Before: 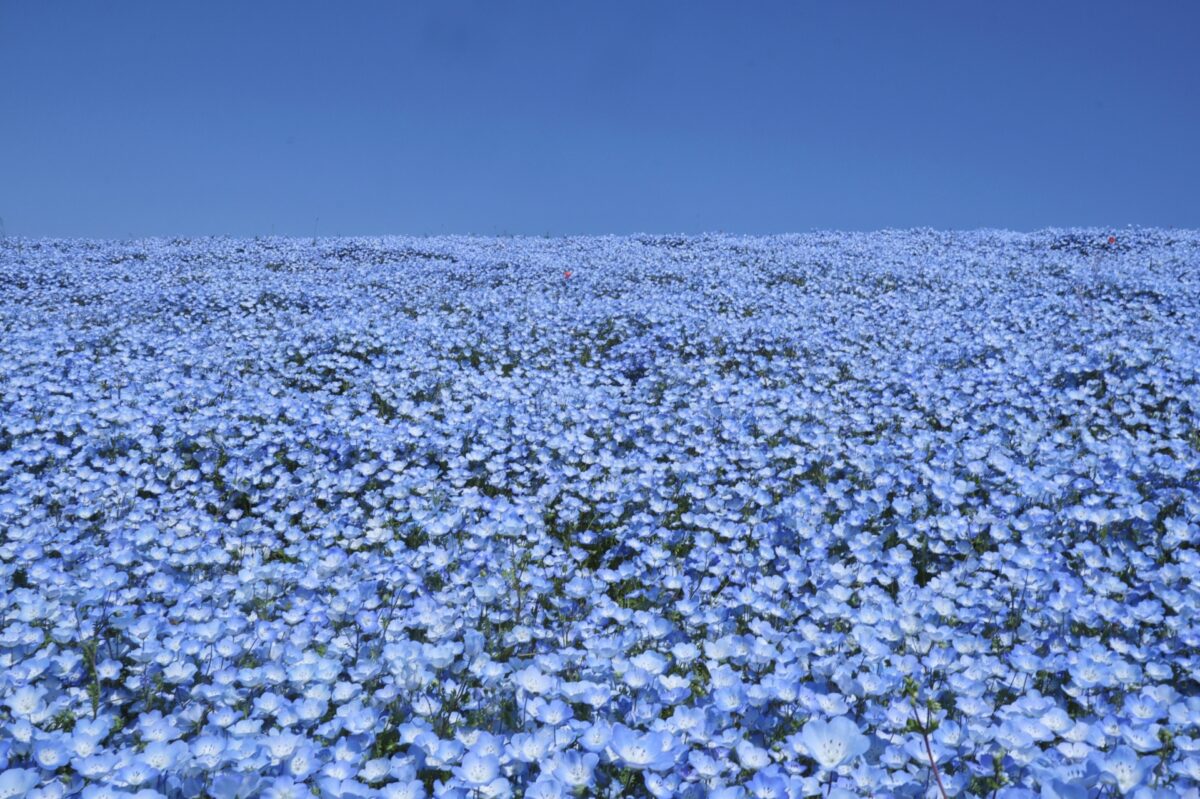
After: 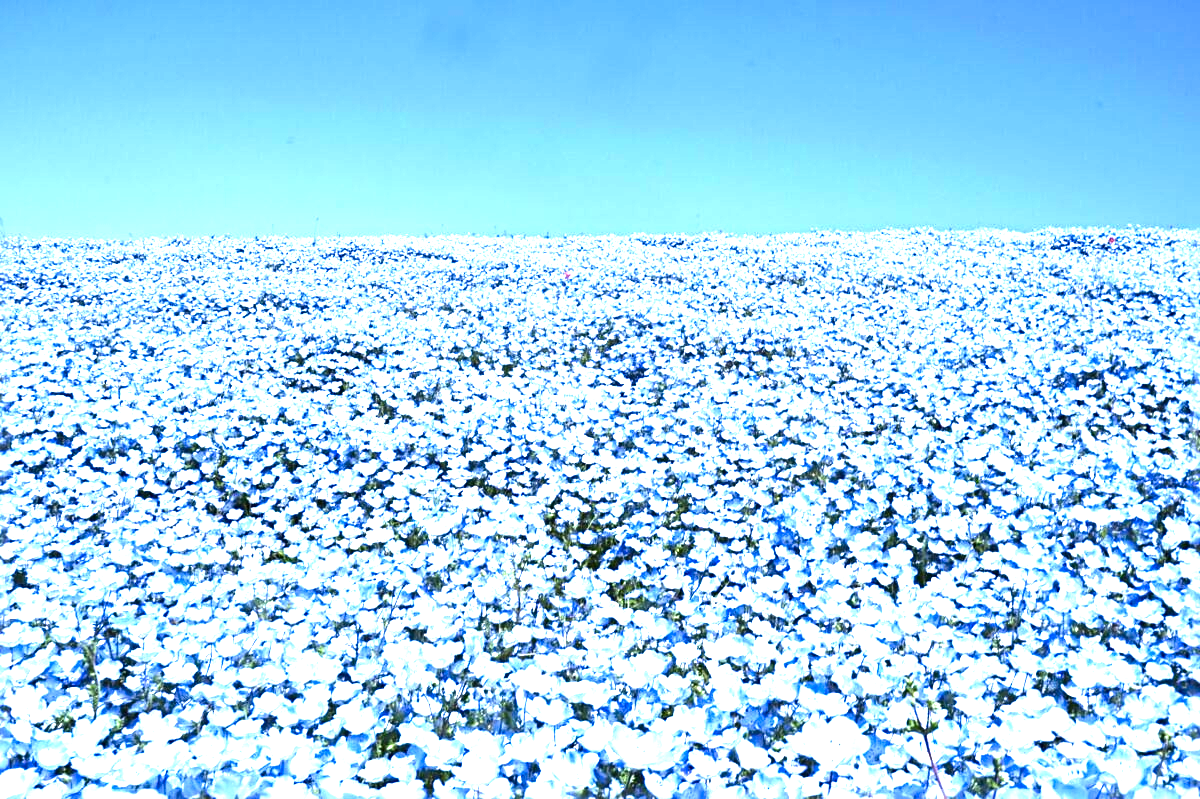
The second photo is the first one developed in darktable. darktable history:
exposure: black level correction 0, exposure 2.146 EV, compensate highlight preservation false
sharpen: radius 3.976
contrast brightness saturation: contrast 0.069, brightness -0.151, saturation 0.118
